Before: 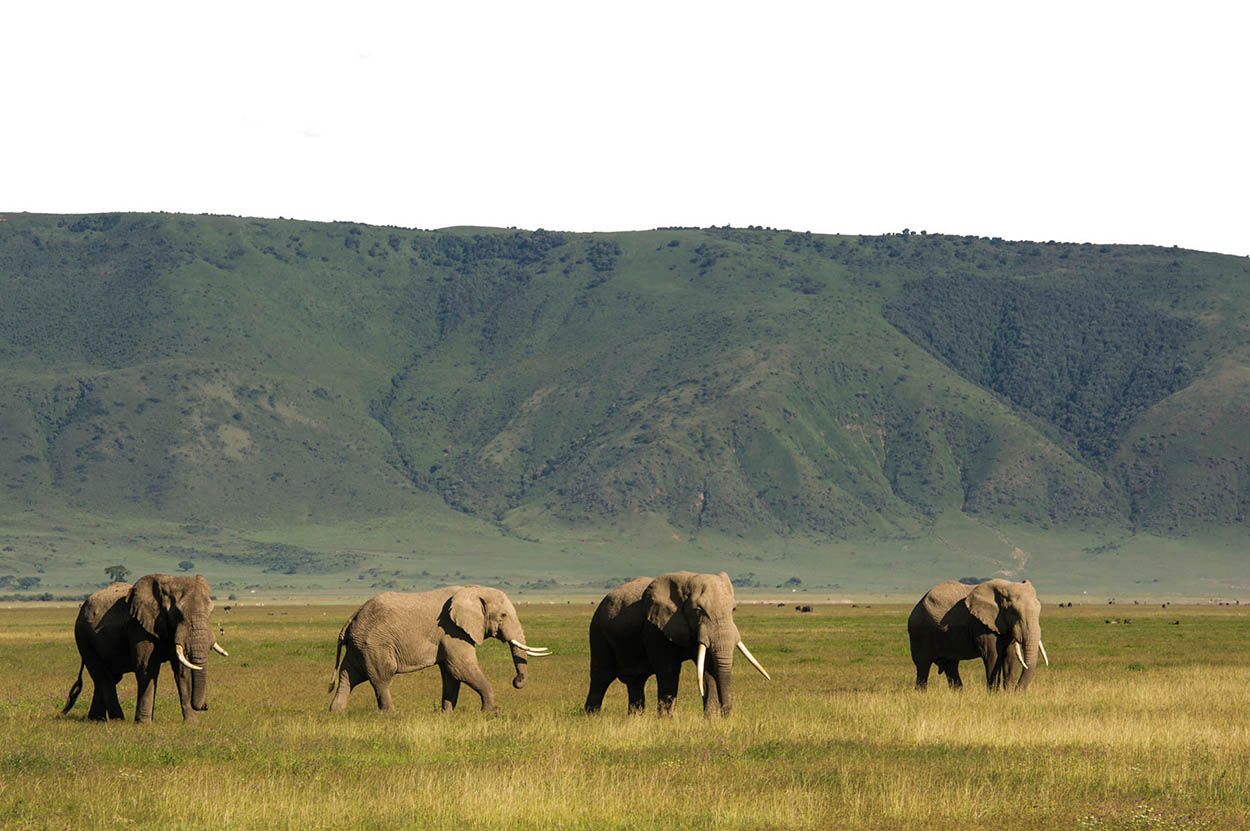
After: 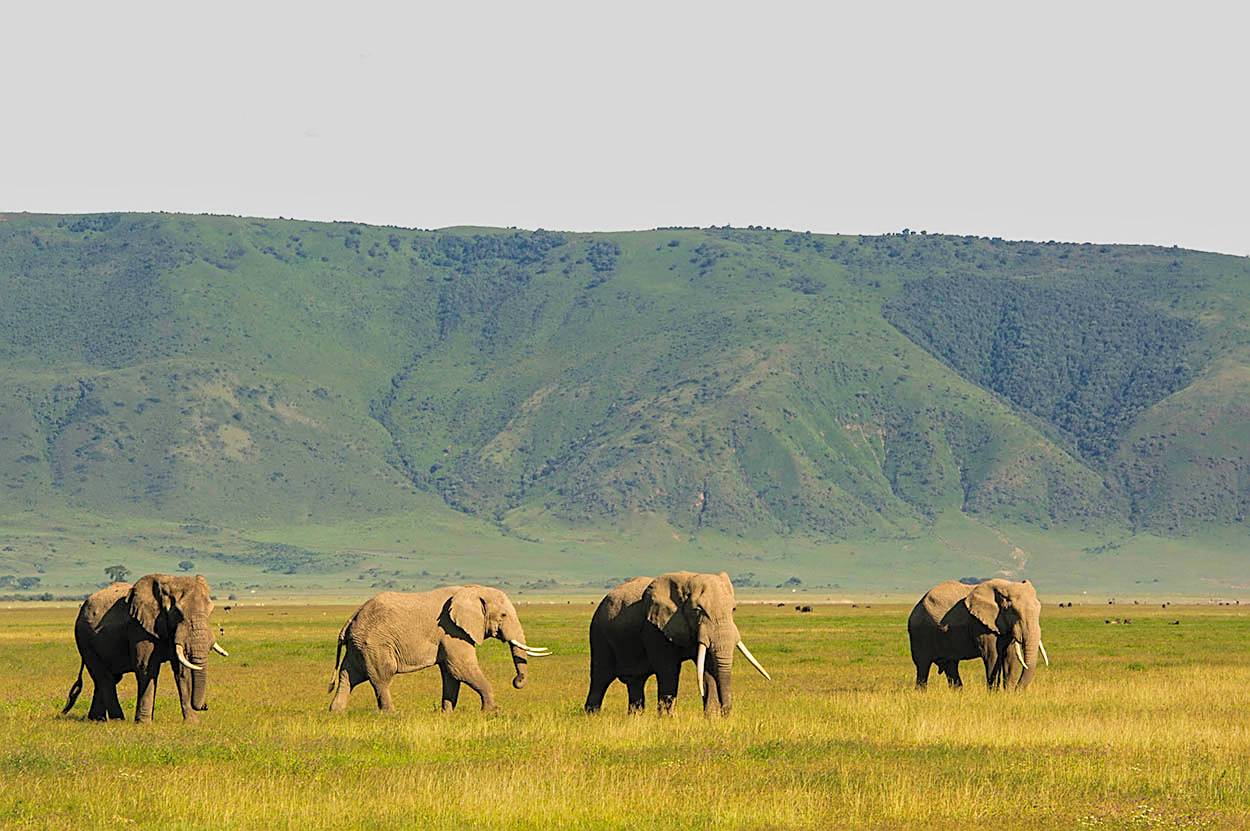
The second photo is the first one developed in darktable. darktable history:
exposure: exposure -0.064 EV, compensate highlight preservation false
levels: mode automatic, black 0.023%, white 99.97%, levels [0.062, 0.494, 0.925]
tone equalizer: -8 EV -0.002 EV, -7 EV 0.005 EV, -6 EV -0.008 EV, -5 EV 0.007 EV, -4 EV -0.042 EV, -3 EV -0.233 EV, -2 EV -0.662 EV, -1 EV -0.983 EV, +0 EV -0.969 EV, smoothing diameter 2%, edges refinement/feathering 20, mask exposure compensation -1.57 EV, filter diffusion 5
contrast brightness saturation: contrast 0.07, brightness 0.18, saturation 0.4
sharpen: on, module defaults
